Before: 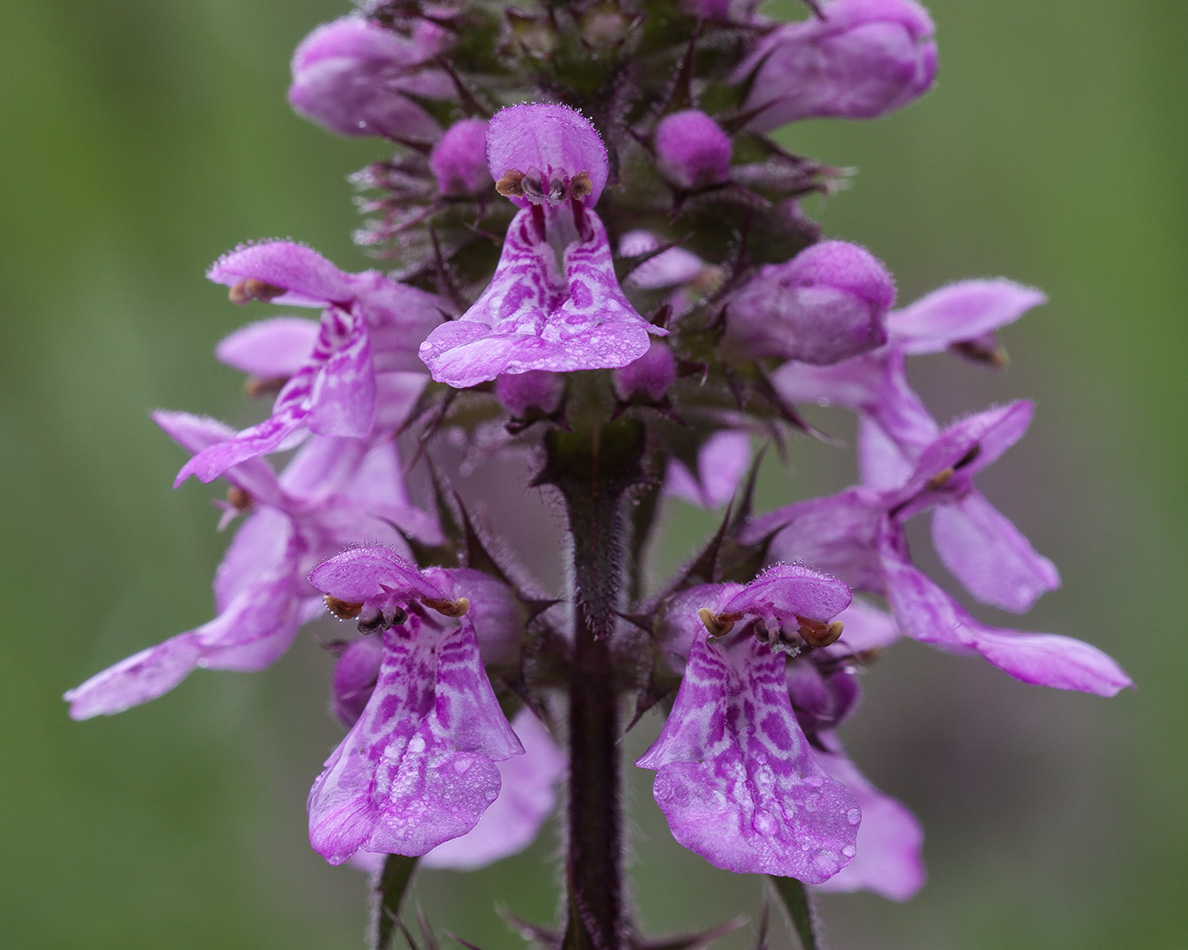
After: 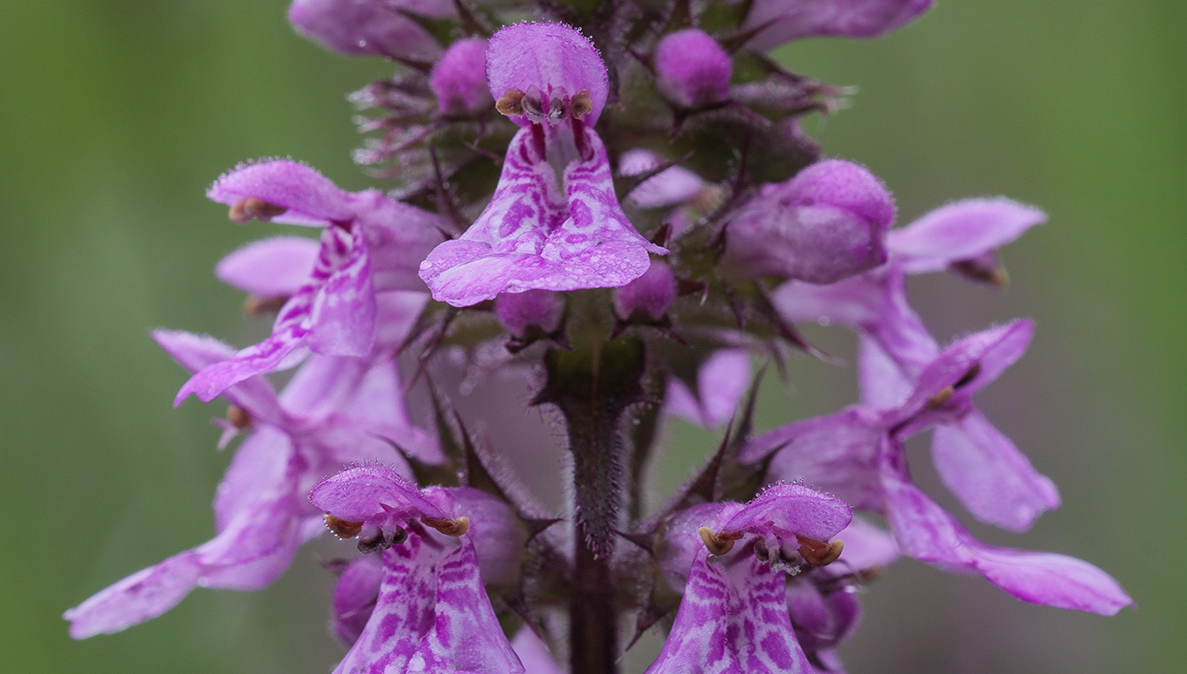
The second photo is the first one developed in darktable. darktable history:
shadows and highlights: shadows 39.81, highlights -59.76
crop and rotate: top 8.62%, bottom 20.408%
exposure: compensate highlight preservation false
